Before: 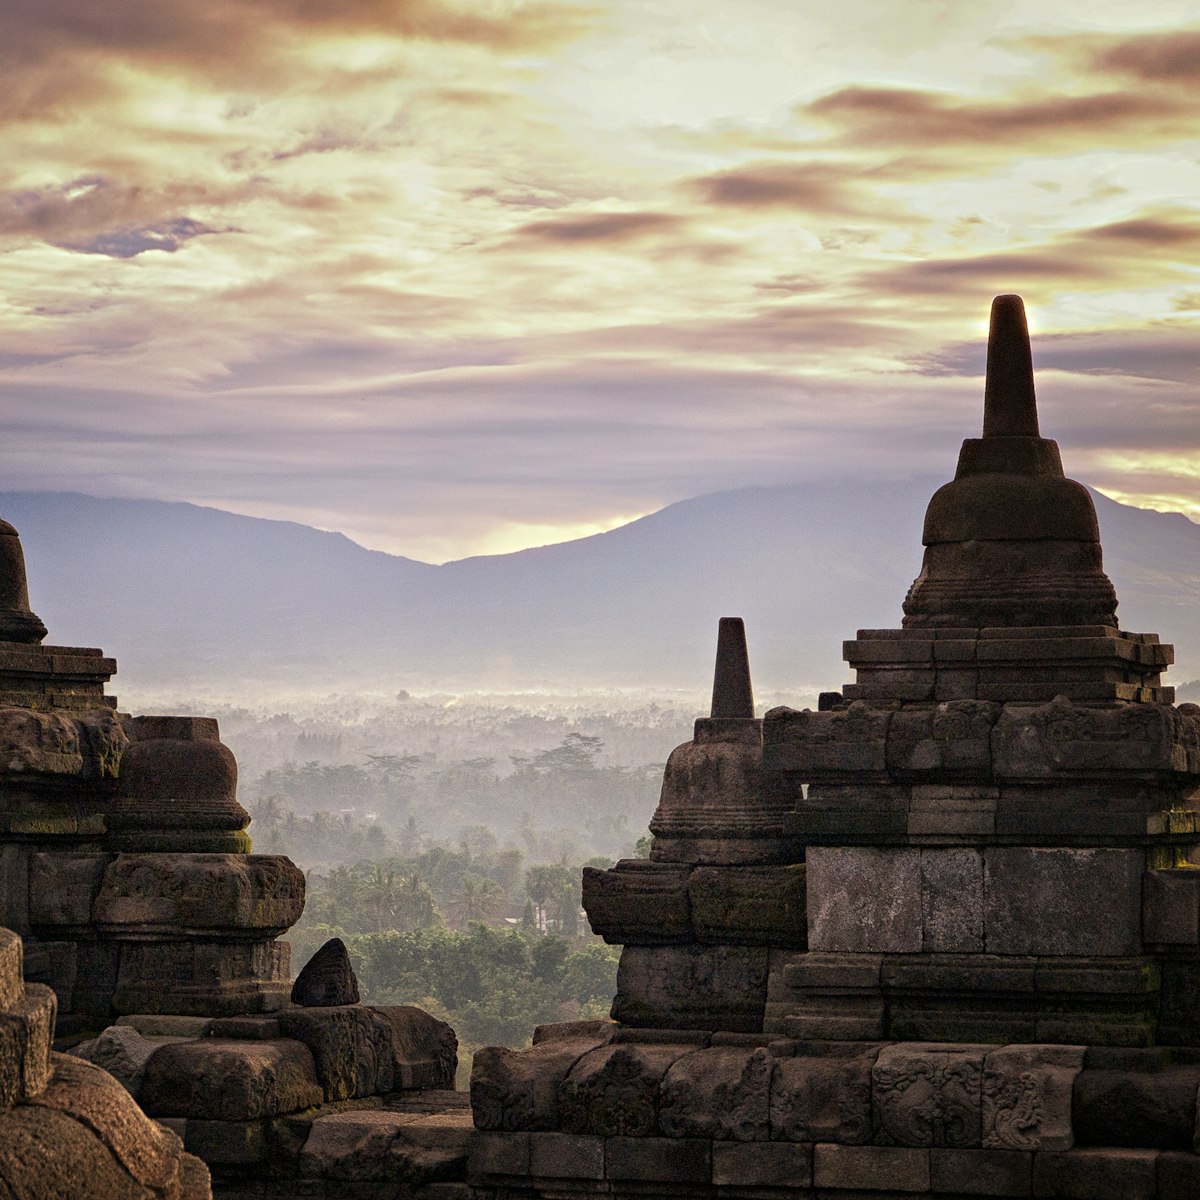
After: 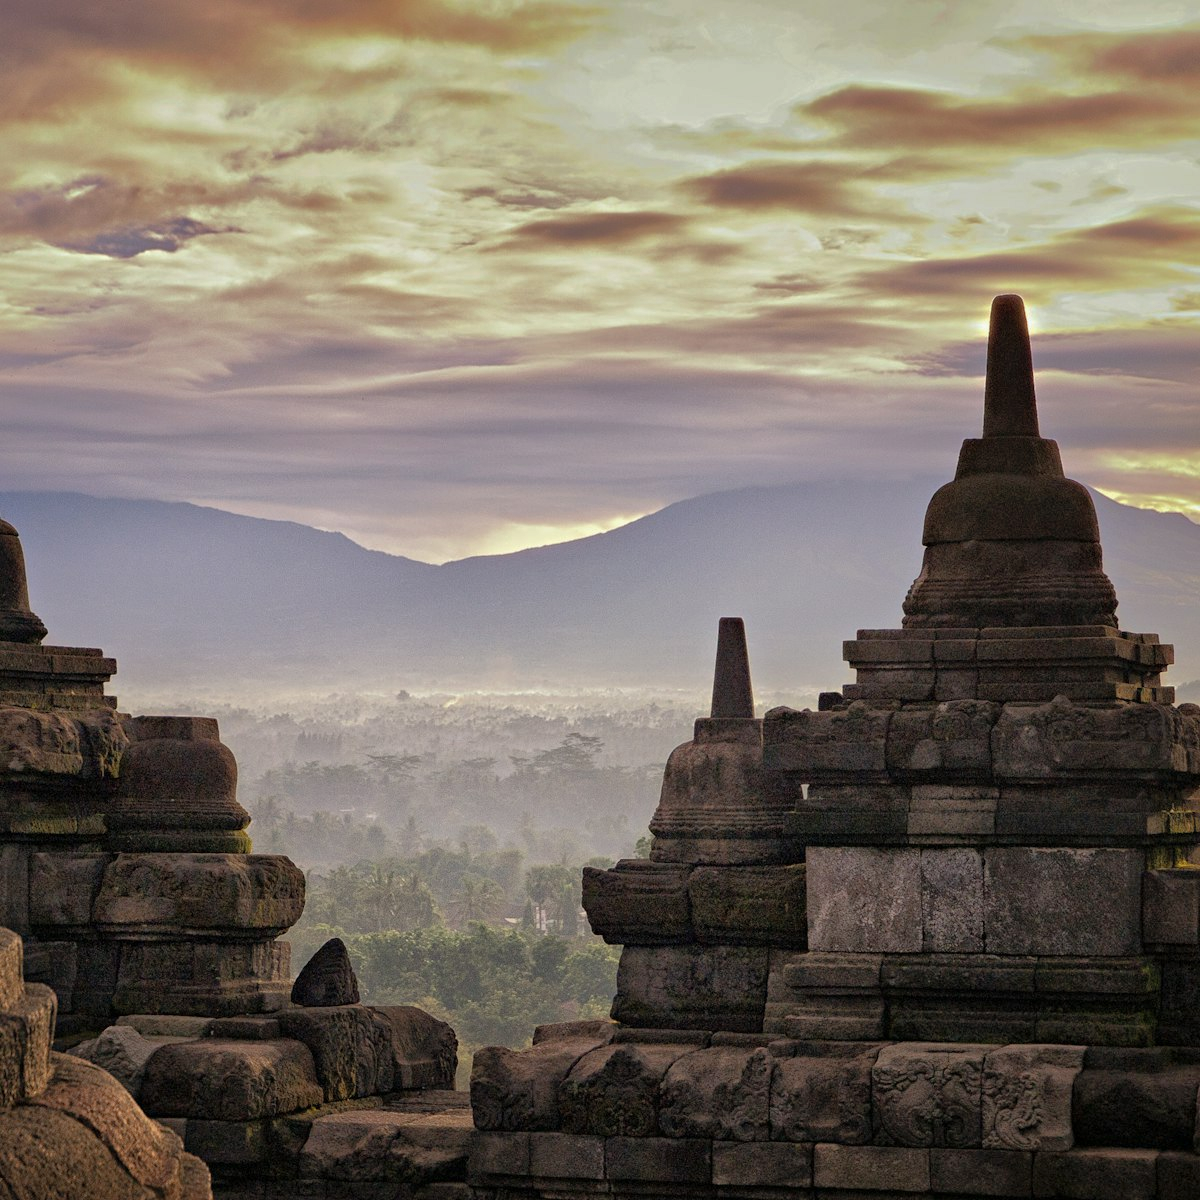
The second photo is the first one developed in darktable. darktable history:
shadows and highlights: shadows 40.08, highlights -60.08
exposure: exposure -0.049 EV, compensate highlight preservation false
